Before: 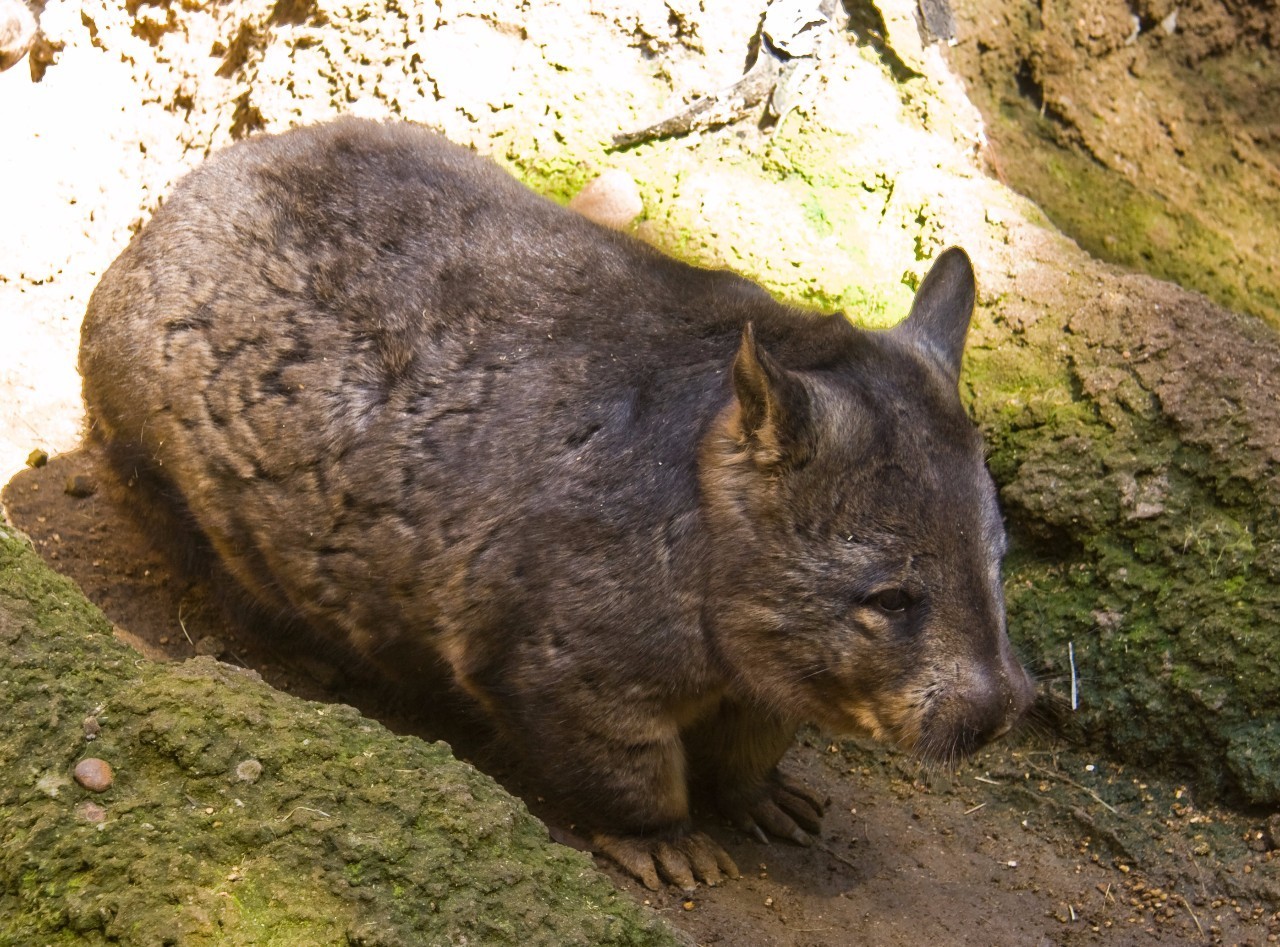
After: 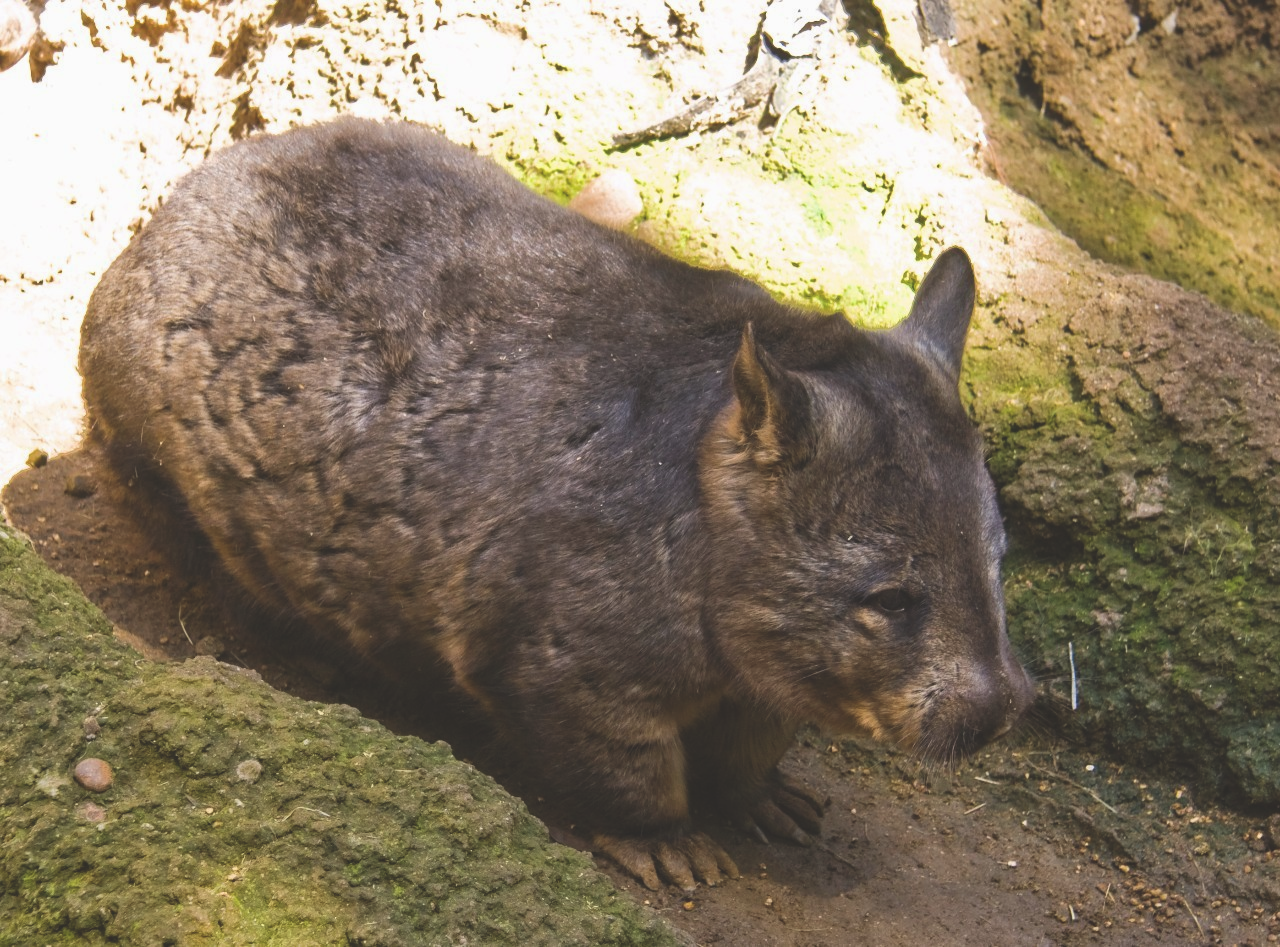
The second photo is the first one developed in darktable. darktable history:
exposure: black level correction -0.022, exposure -0.037 EV, compensate highlight preservation false
